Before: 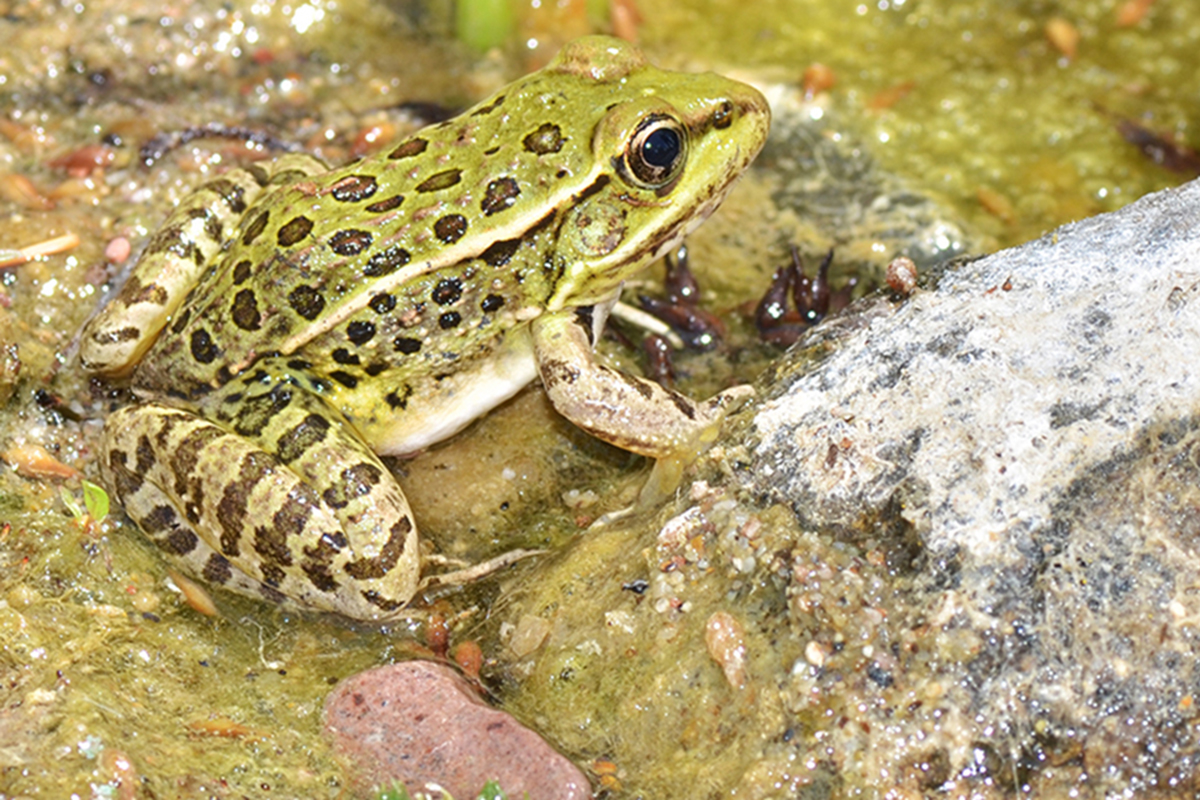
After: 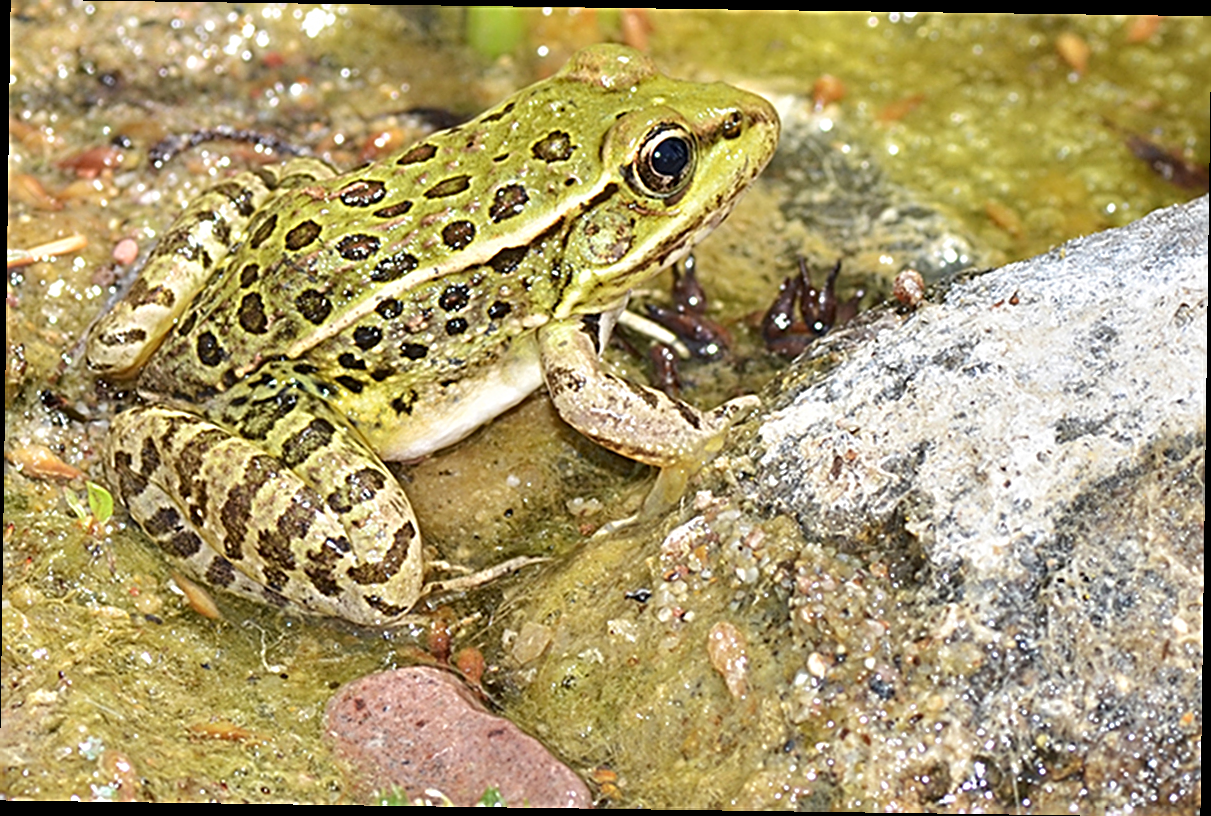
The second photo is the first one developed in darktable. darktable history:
sharpen: radius 3.025, amount 0.757
rotate and perspective: rotation 0.8°, automatic cropping off
